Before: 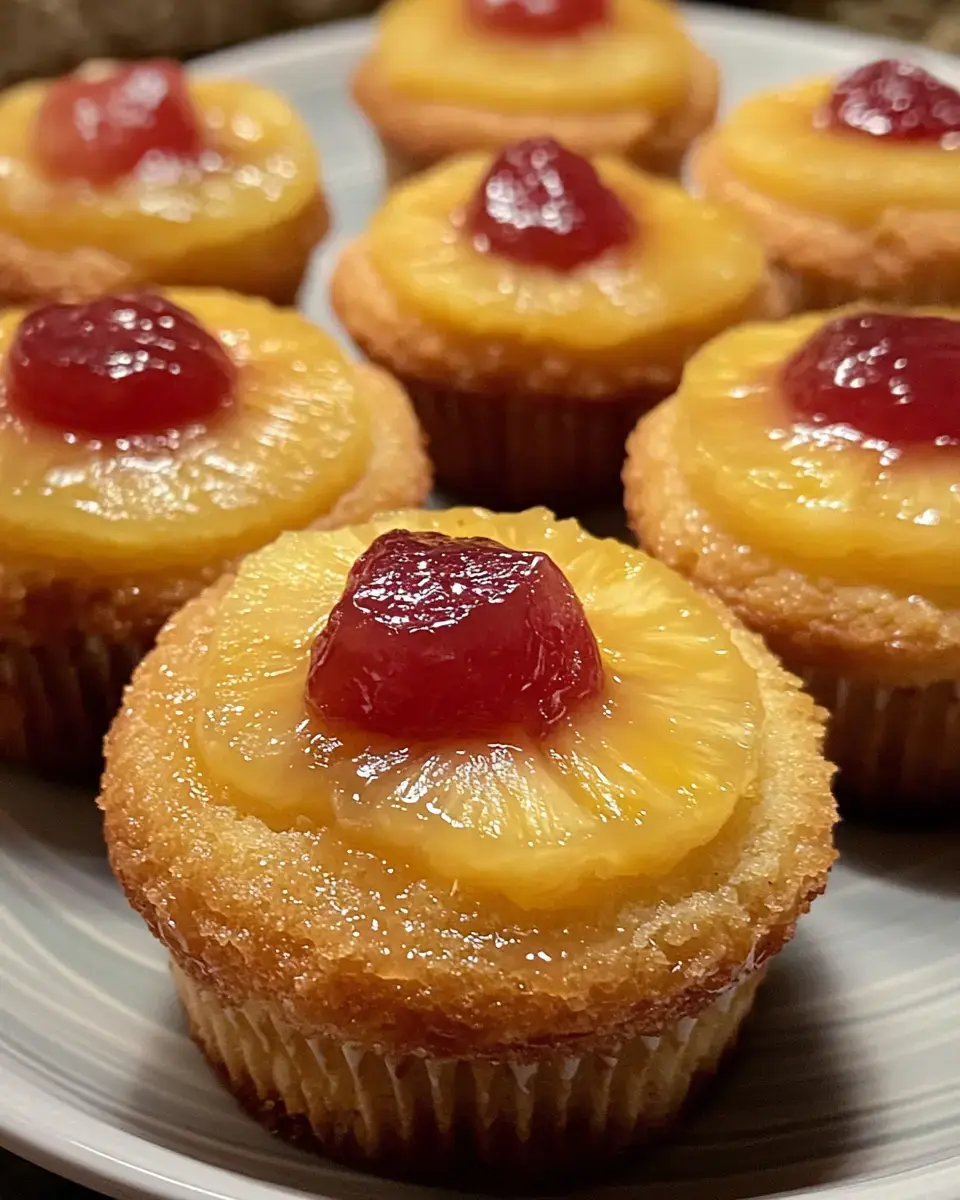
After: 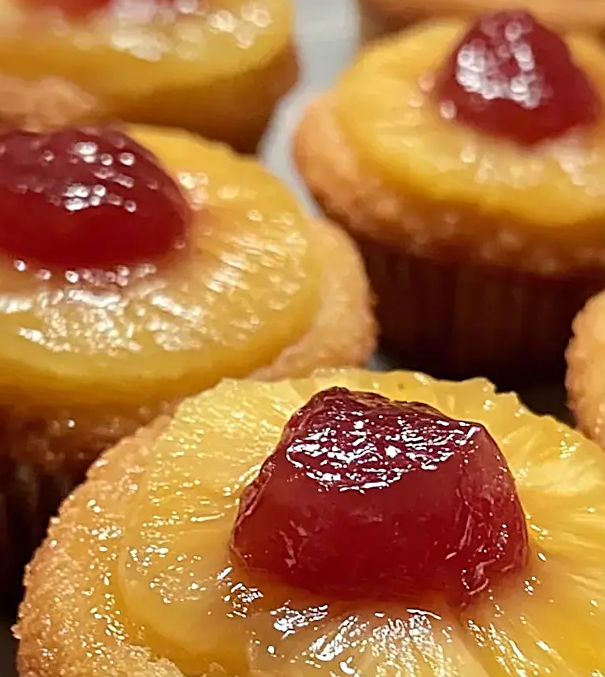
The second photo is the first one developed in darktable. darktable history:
sharpen: on, module defaults
crop and rotate: angle -5.38°, left 2.134%, top 6.918%, right 27.697%, bottom 30.212%
